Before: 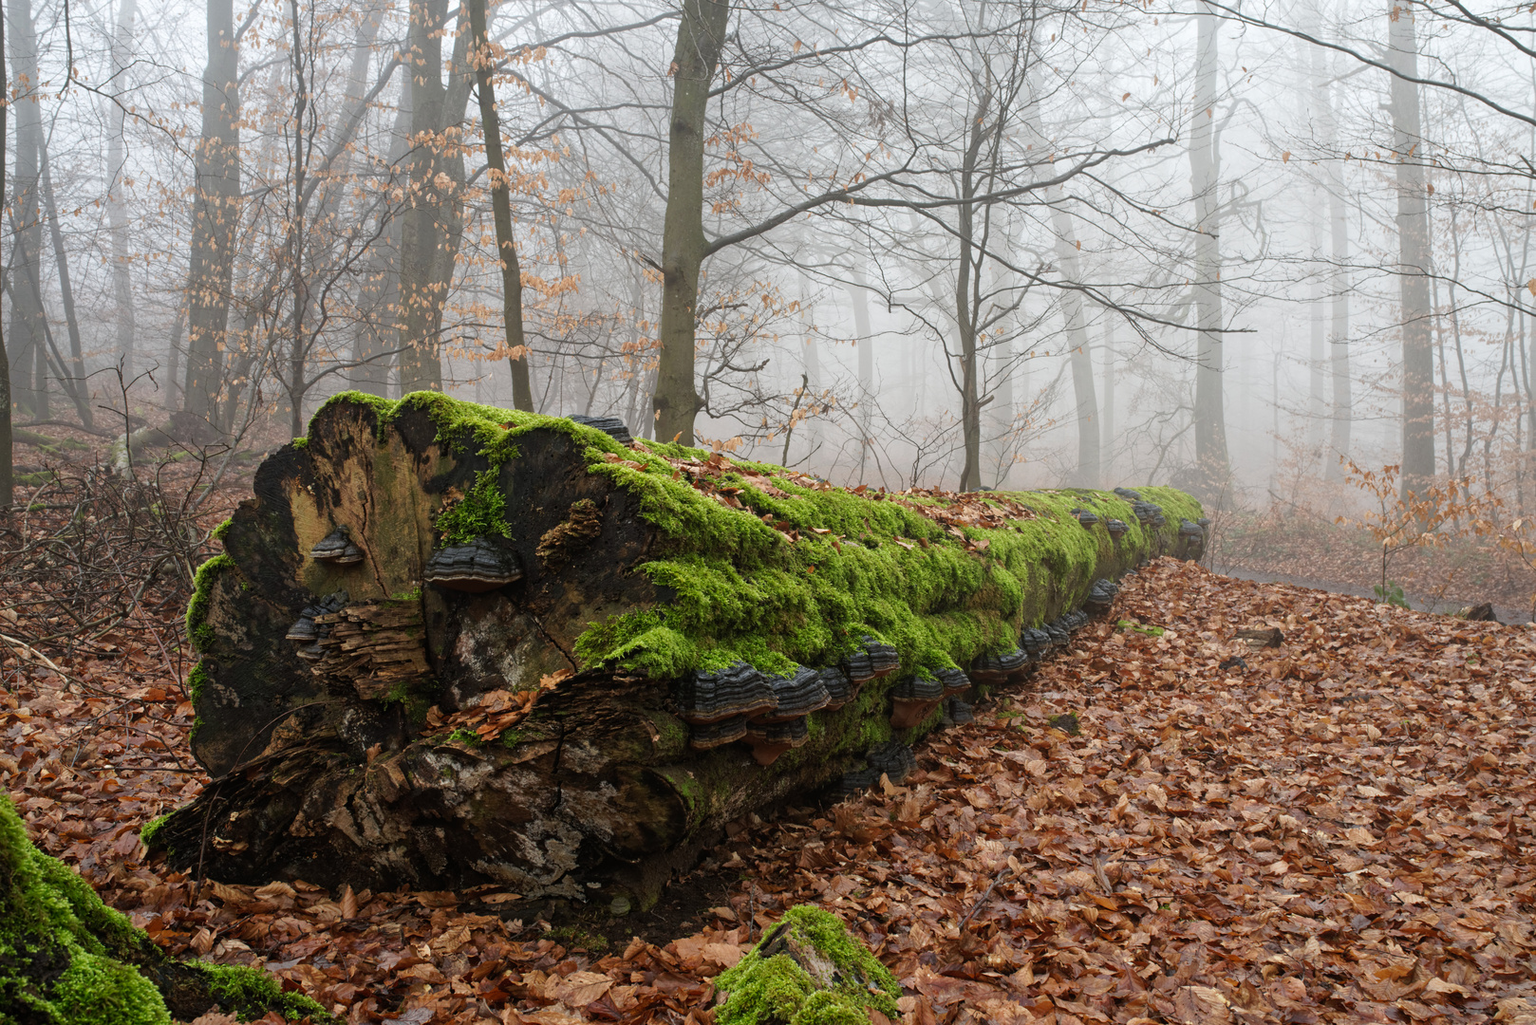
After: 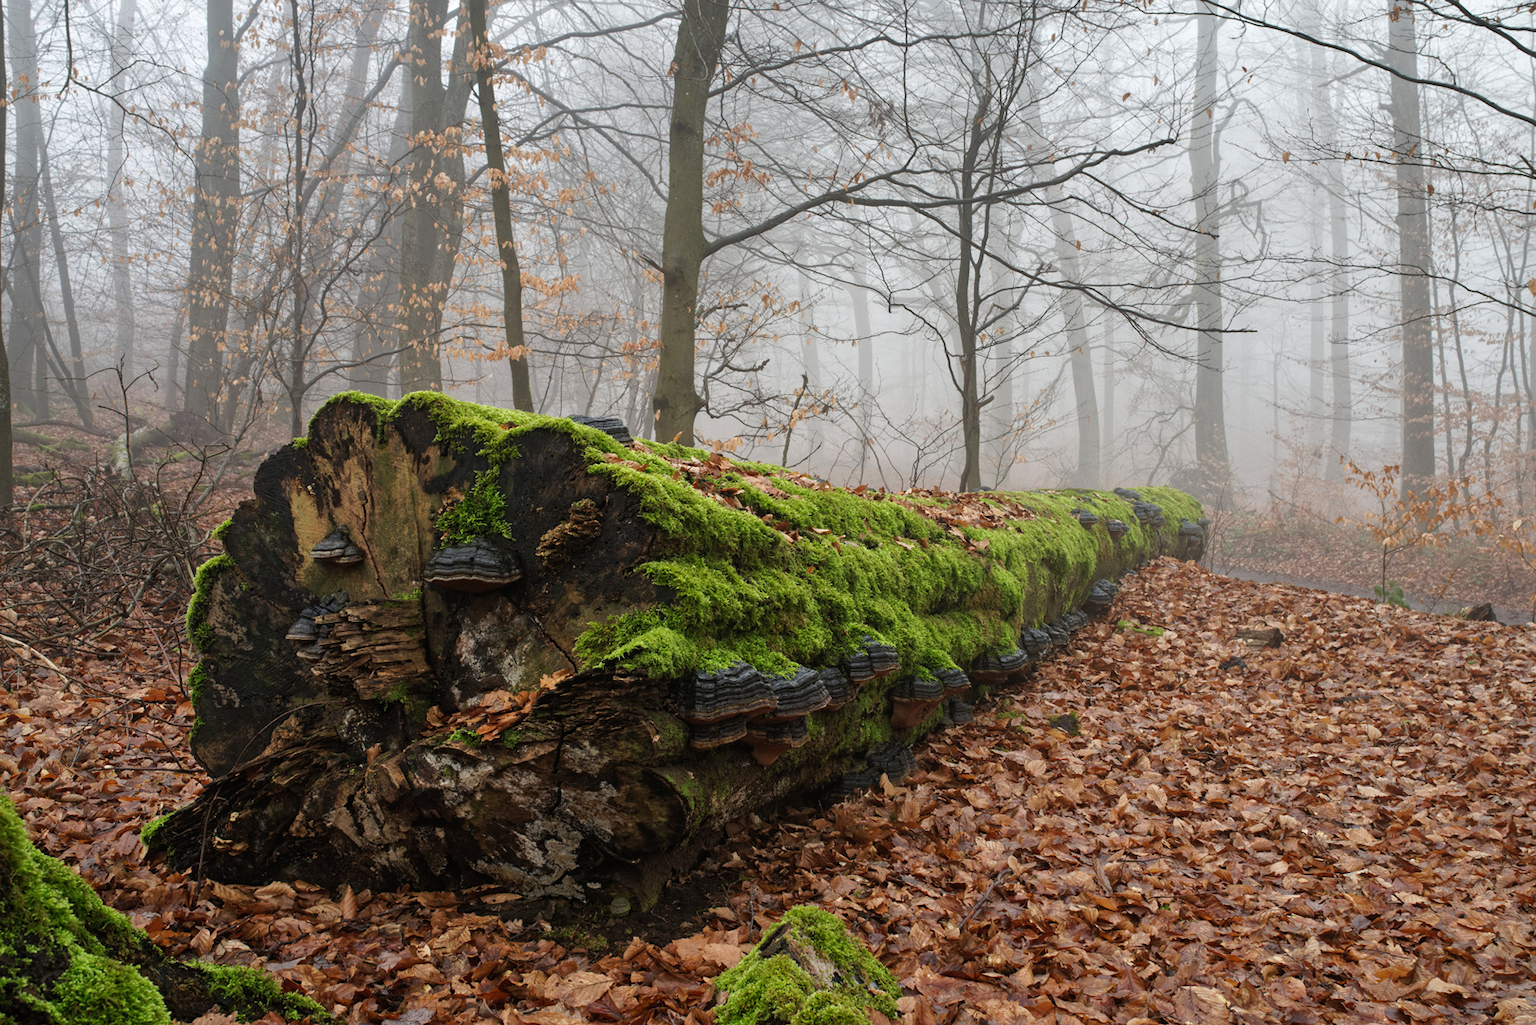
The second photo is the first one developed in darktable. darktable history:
shadows and highlights: shadows 22.24, highlights -49.11, soften with gaussian
